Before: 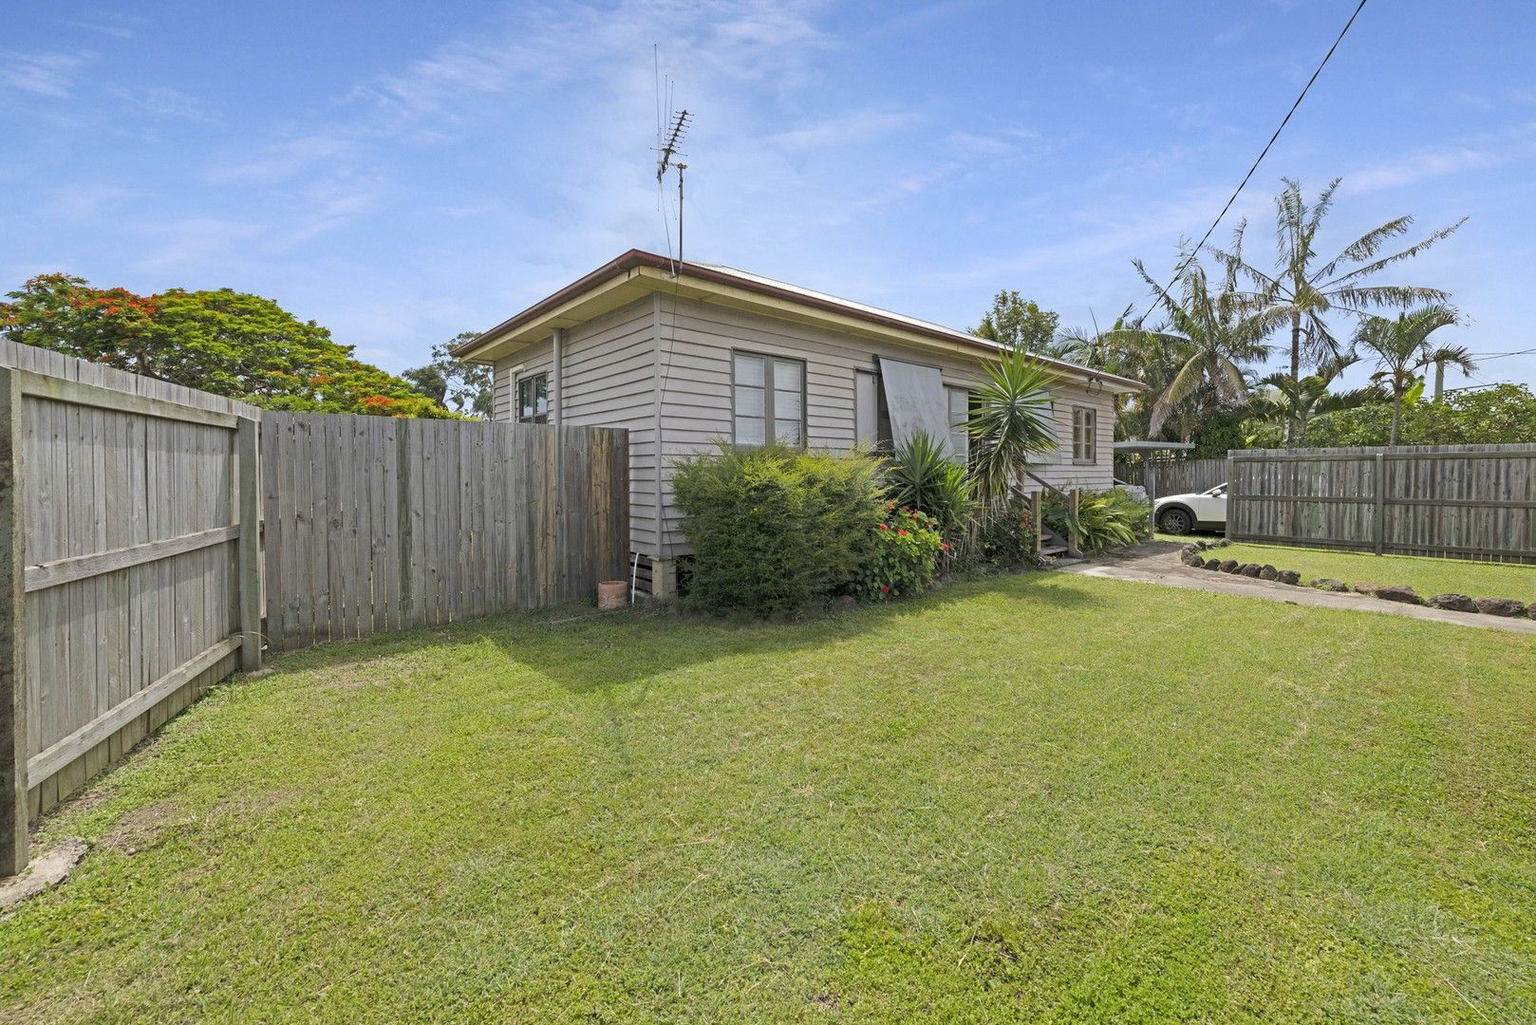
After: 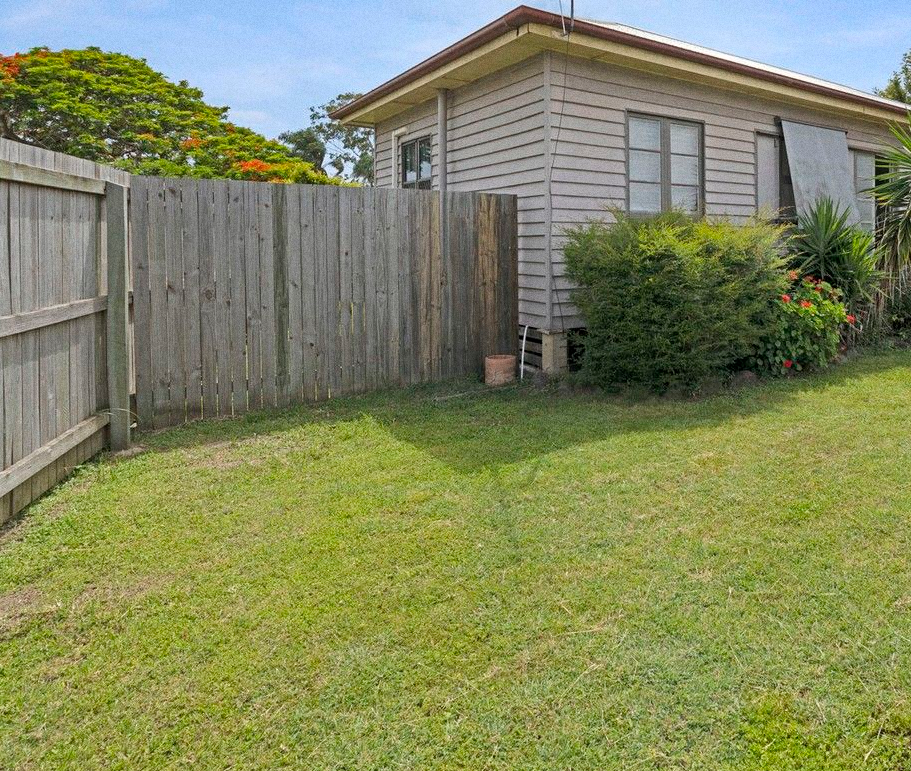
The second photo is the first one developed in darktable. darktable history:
crop: left 8.966%, top 23.852%, right 34.699%, bottom 4.703%
grain: strength 26%
